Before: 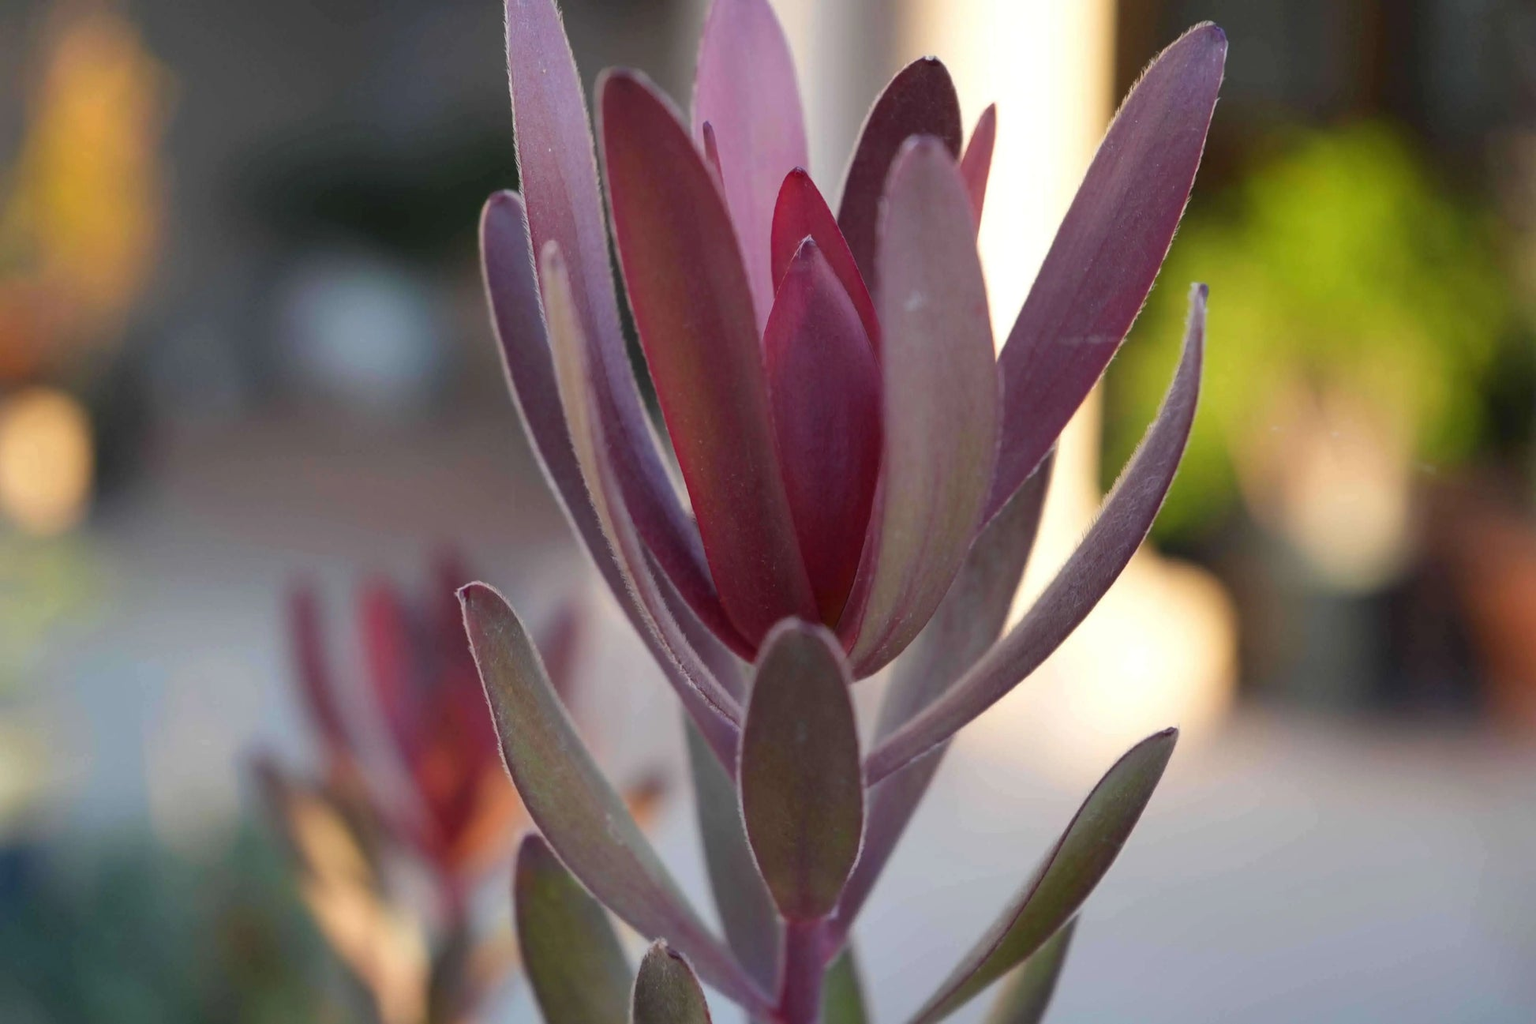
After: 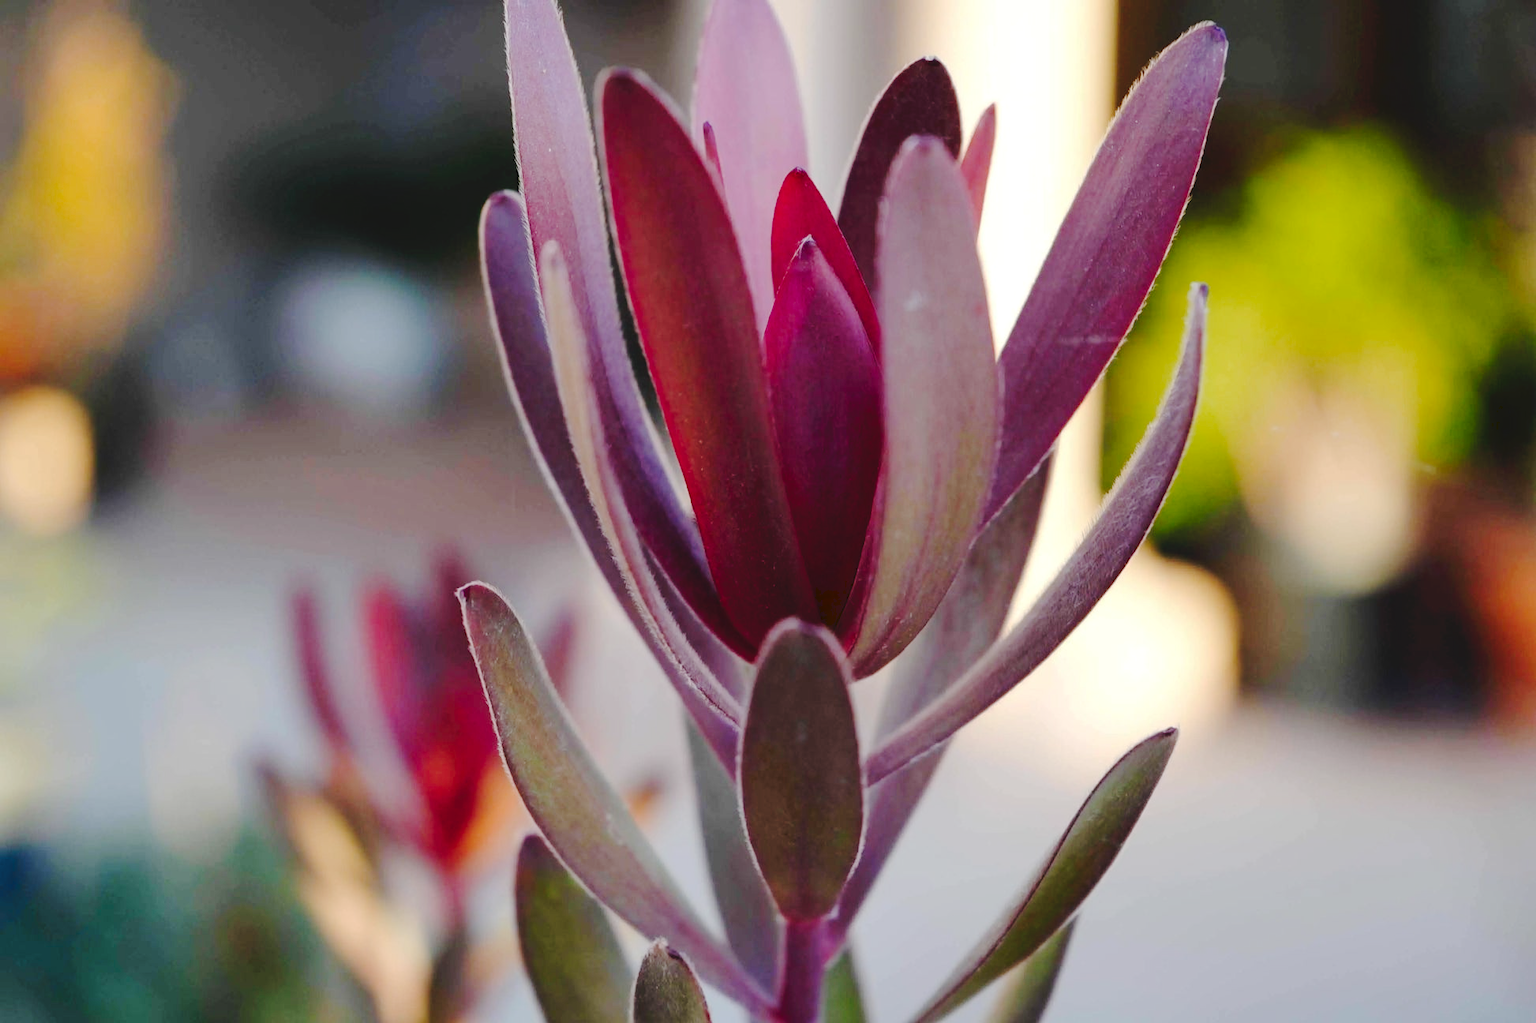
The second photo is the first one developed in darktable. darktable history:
exposure: black level correction 0.005, exposure 0.014 EV, compensate highlight preservation false
tone curve: curves: ch0 [(0, 0) (0.003, 0.057) (0.011, 0.061) (0.025, 0.065) (0.044, 0.075) (0.069, 0.082) (0.1, 0.09) (0.136, 0.102) (0.177, 0.145) (0.224, 0.195) (0.277, 0.27) (0.335, 0.374) (0.399, 0.486) (0.468, 0.578) (0.543, 0.652) (0.623, 0.717) (0.709, 0.778) (0.801, 0.837) (0.898, 0.909) (1, 1)], preserve colors none
